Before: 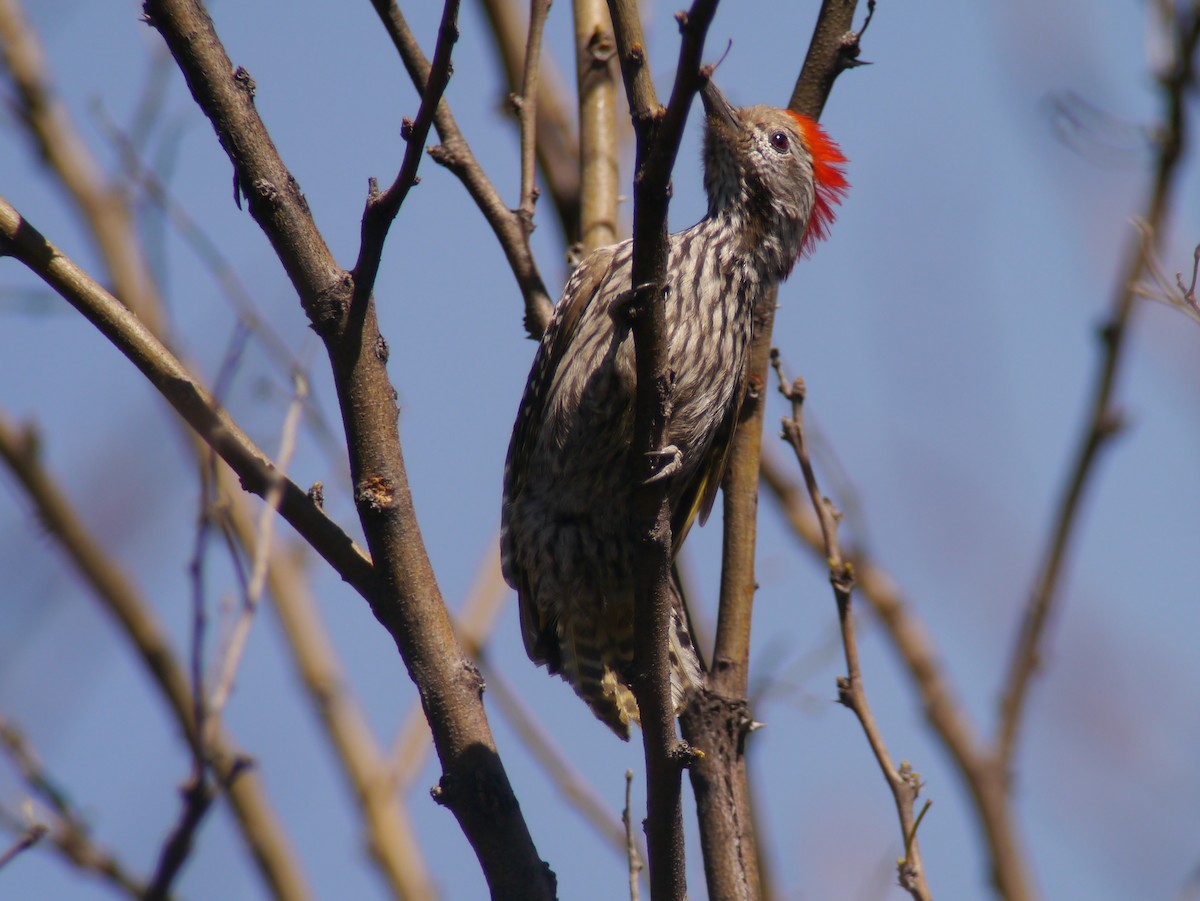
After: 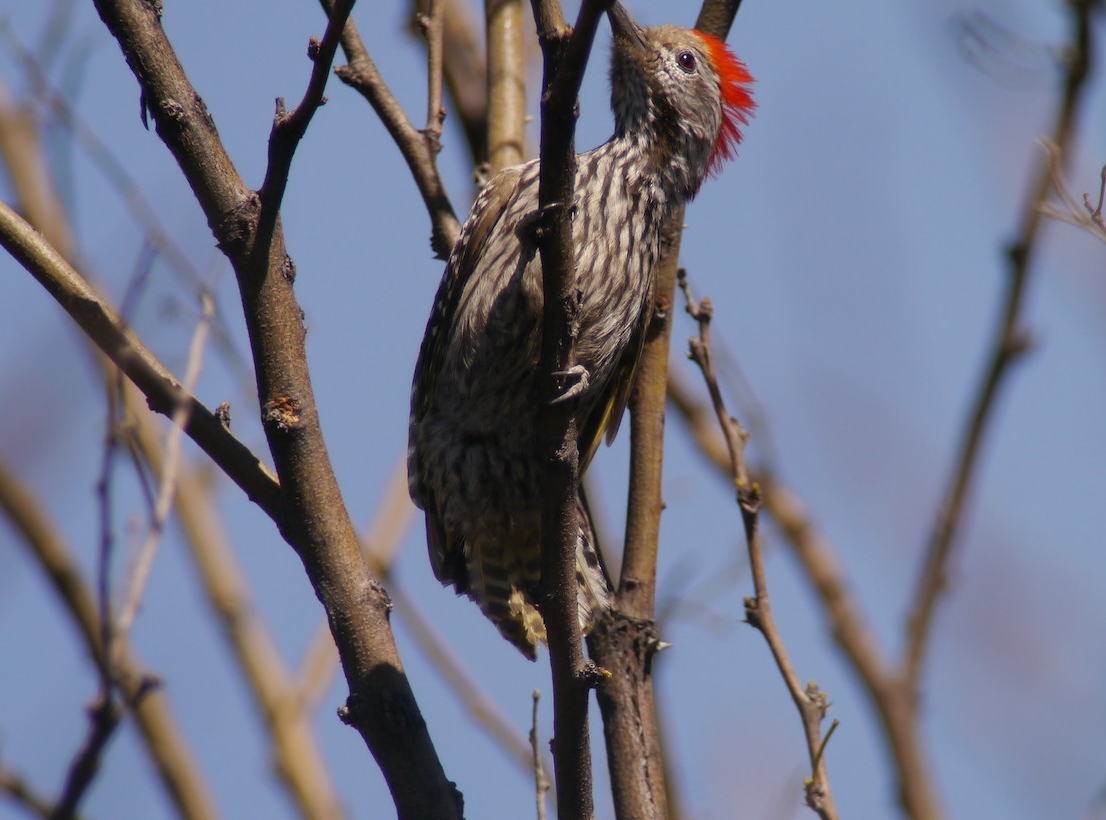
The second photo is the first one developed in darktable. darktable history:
crop and rotate: left 7.767%, top 8.9%
